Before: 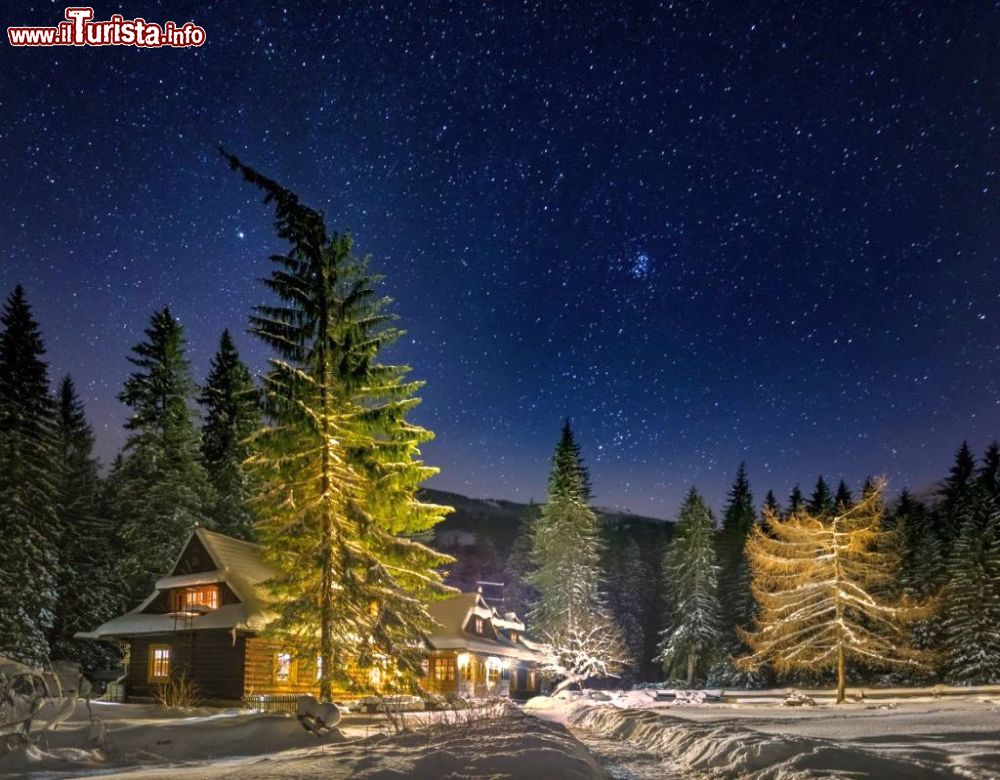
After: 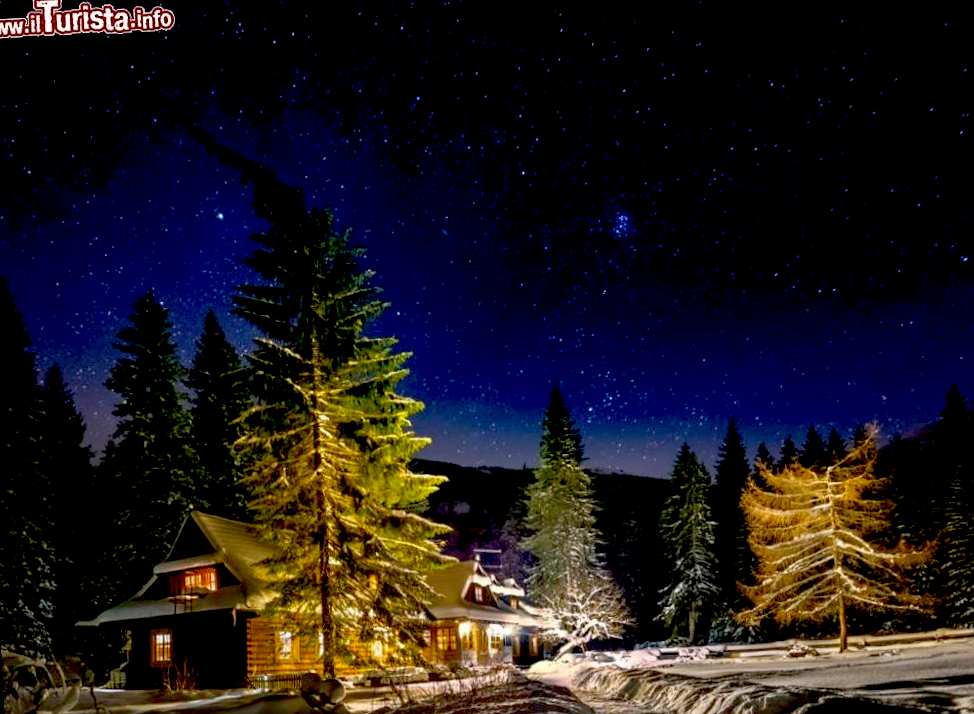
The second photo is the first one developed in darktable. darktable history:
exposure: black level correction 0.056, compensate highlight preservation false
rotate and perspective: rotation -3°, crop left 0.031, crop right 0.968, crop top 0.07, crop bottom 0.93
